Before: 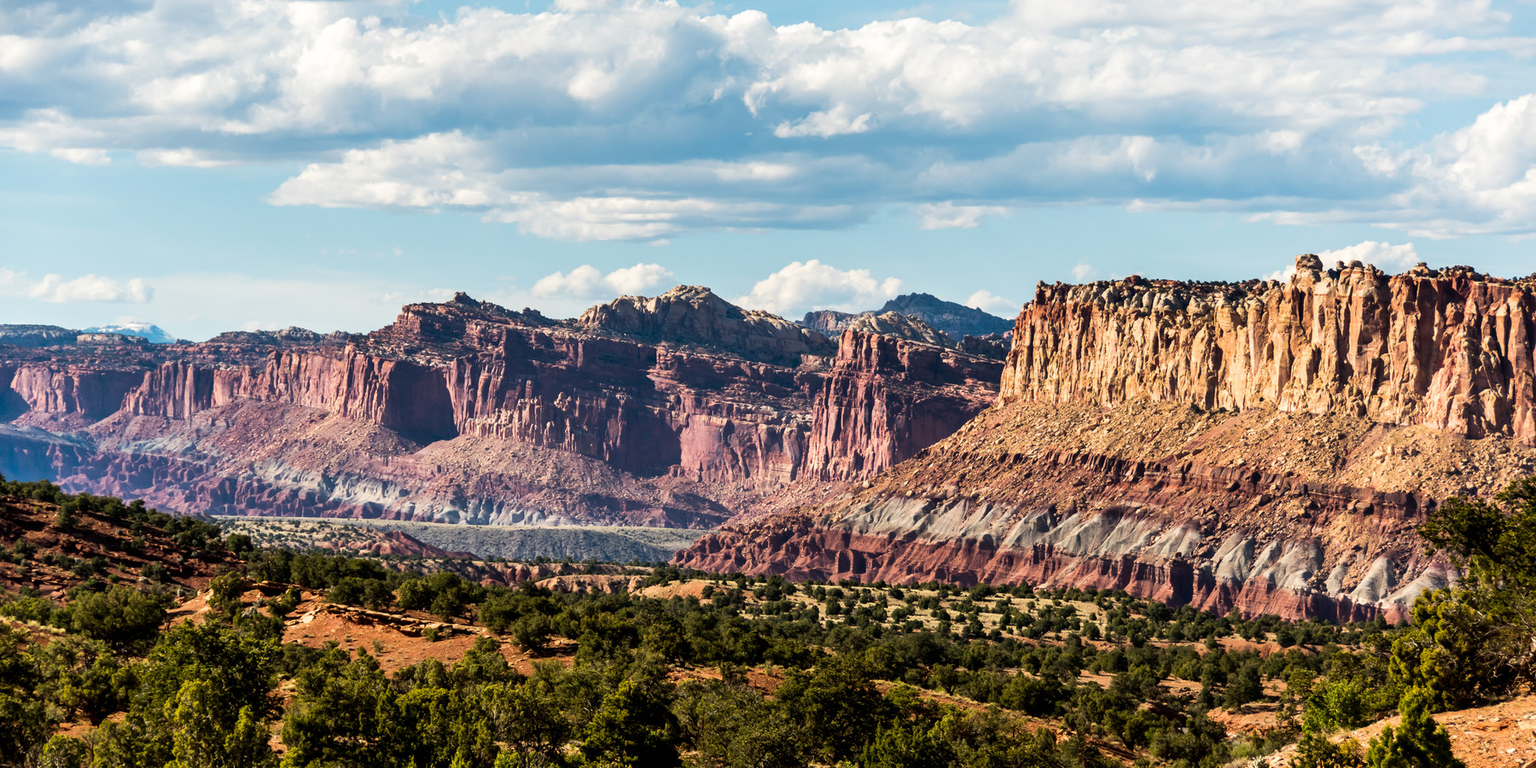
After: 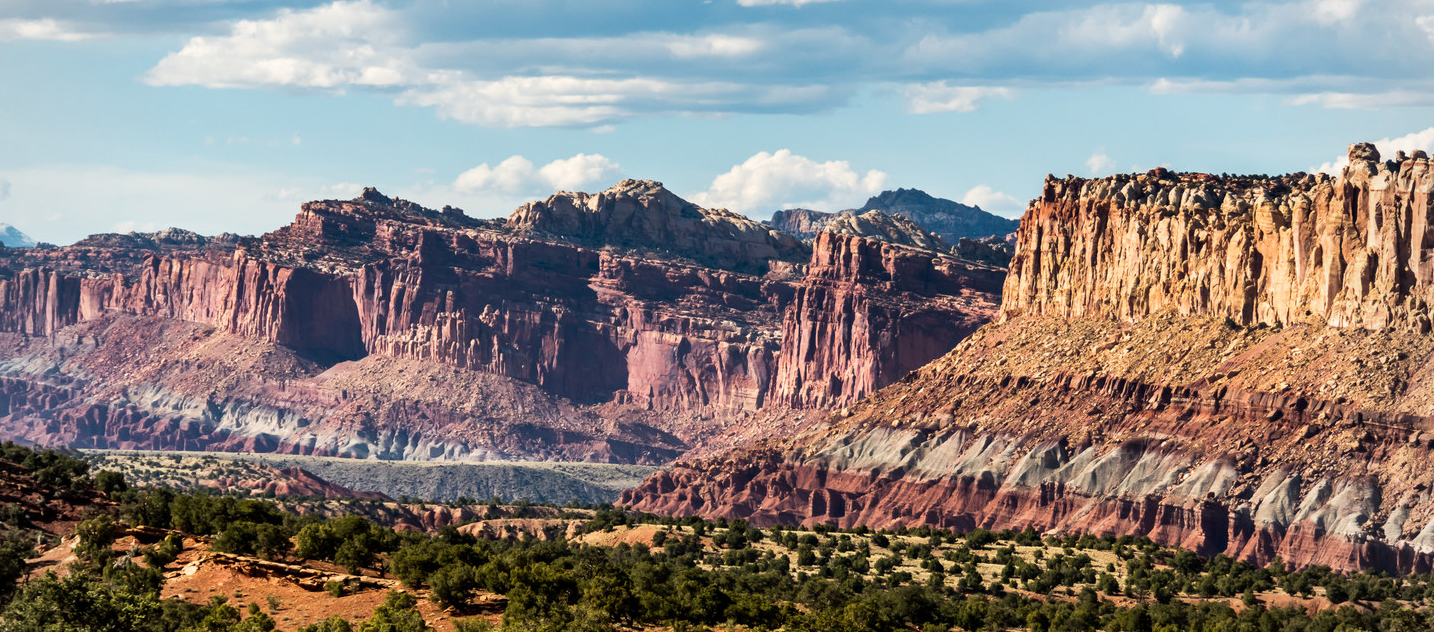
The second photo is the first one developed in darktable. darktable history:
vignetting: brightness -0.158, unbound false
crop: left 9.497%, top 17.322%, right 10.828%, bottom 12.393%
